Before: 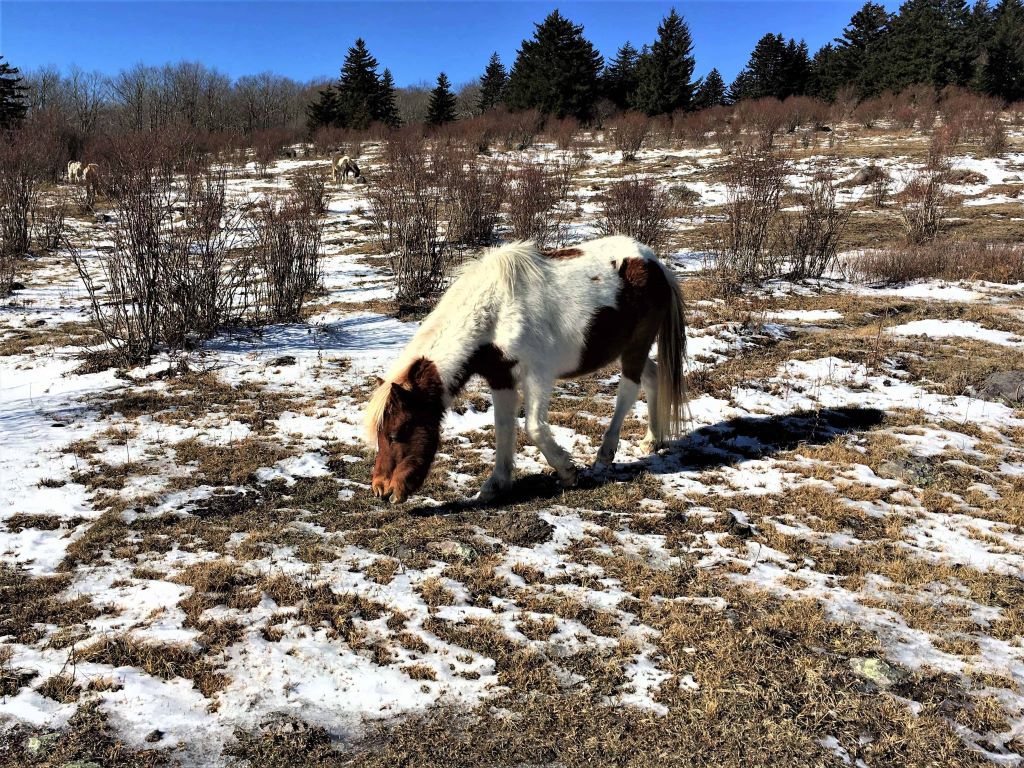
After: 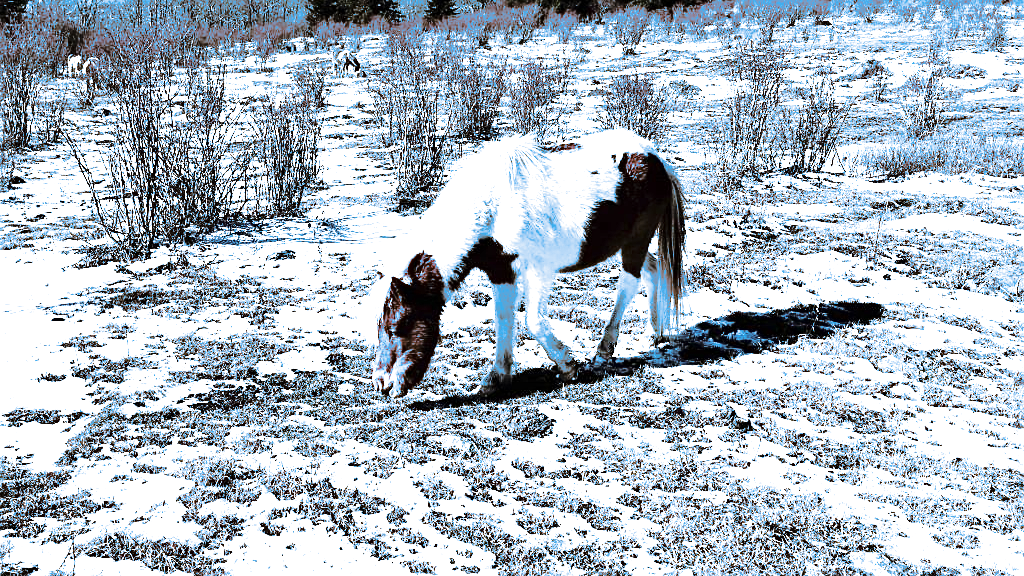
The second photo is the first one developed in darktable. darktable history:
sharpen: on, module defaults
white balance: red 1.045, blue 0.932
tone curve: curves: ch0 [(0, 0) (0.179, 0.073) (0.265, 0.147) (0.463, 0.553) (0.51, 0.635) (0.716, 0.863) (1, 0.997)], color space Lab, linked channels, preserve colors none
exposure: exposure 2.04 EV, compensate highlight preservation false
crop: top 13.819%, bottom 11.169%
split-toning: shadows › hue 220°, shadows › saturation 0.64, highlights › hue 220°, highlights › saturation 0.64, balance 0, compress 5.22%
